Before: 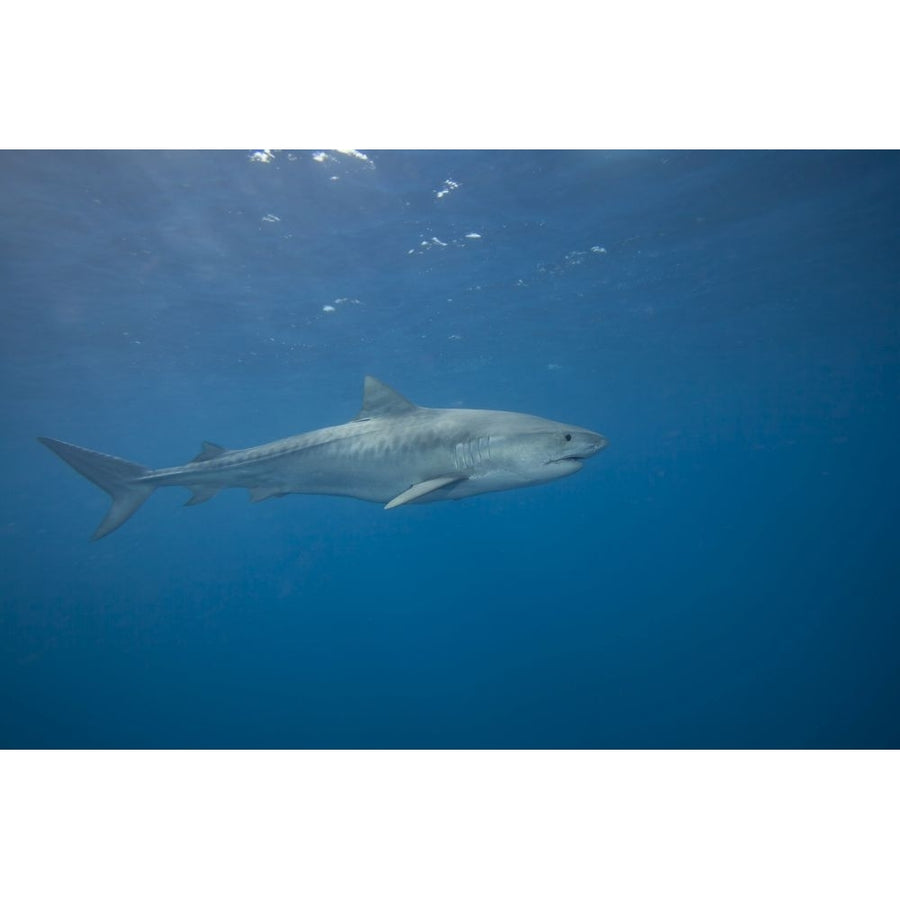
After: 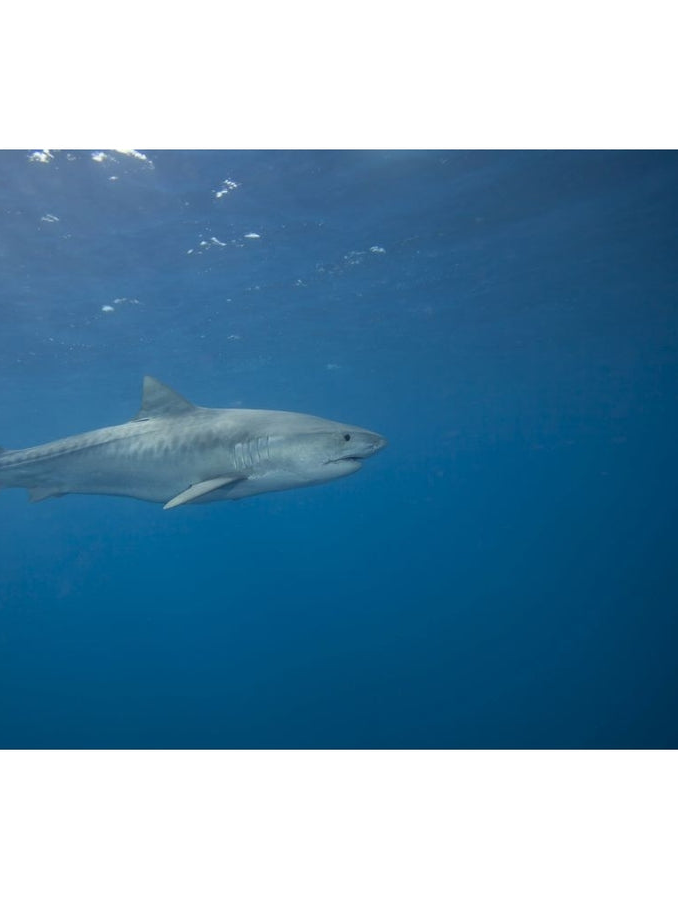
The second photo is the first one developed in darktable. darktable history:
crop and rotate: left 24.563%
